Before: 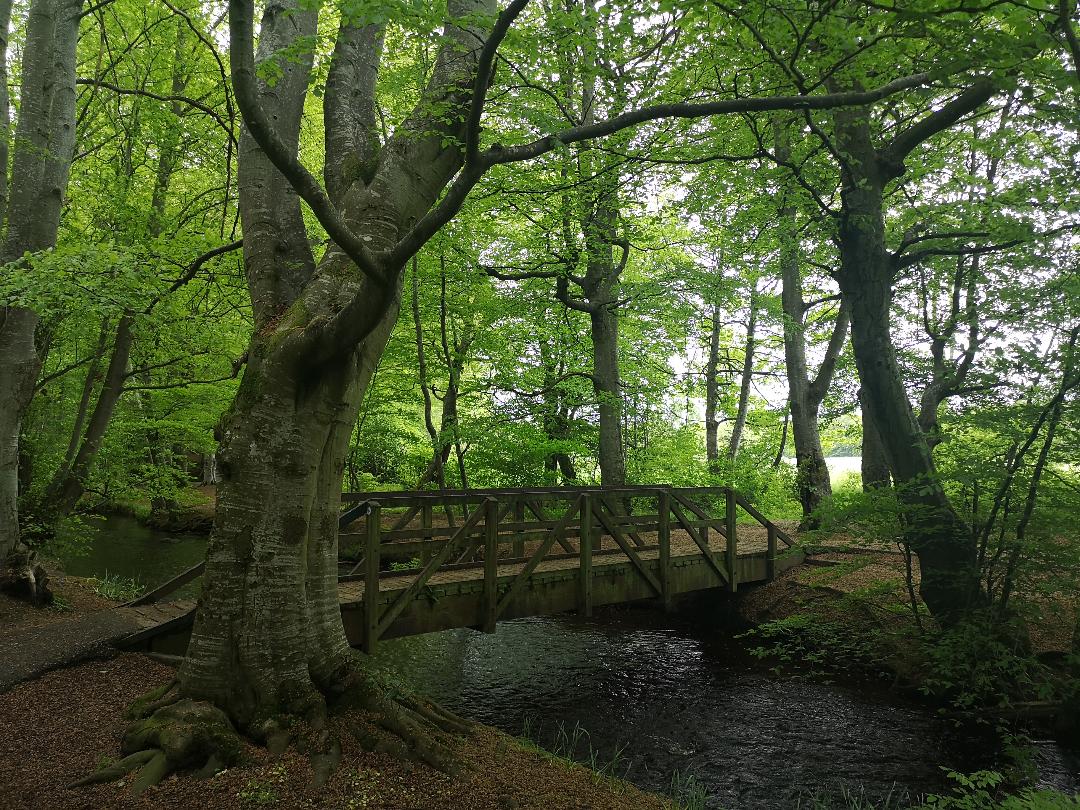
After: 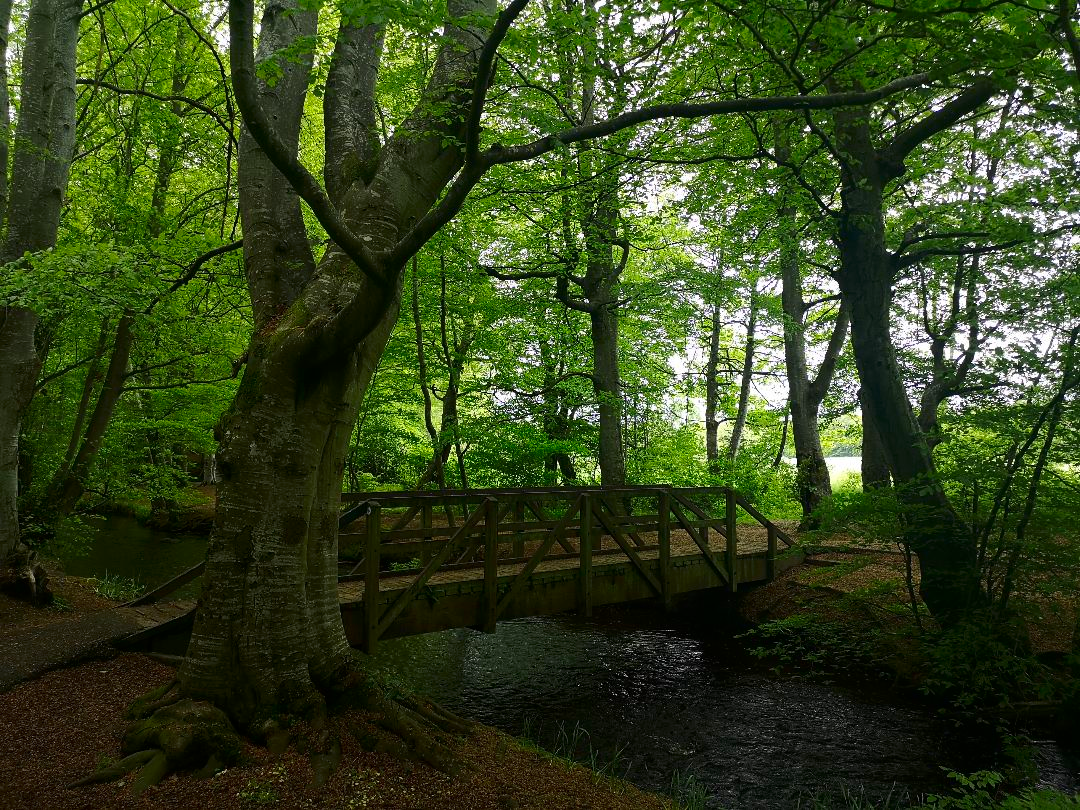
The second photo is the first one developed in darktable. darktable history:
contrast brightness saturation: contrast 0.116, brightness -0.117, saturation 0.196
